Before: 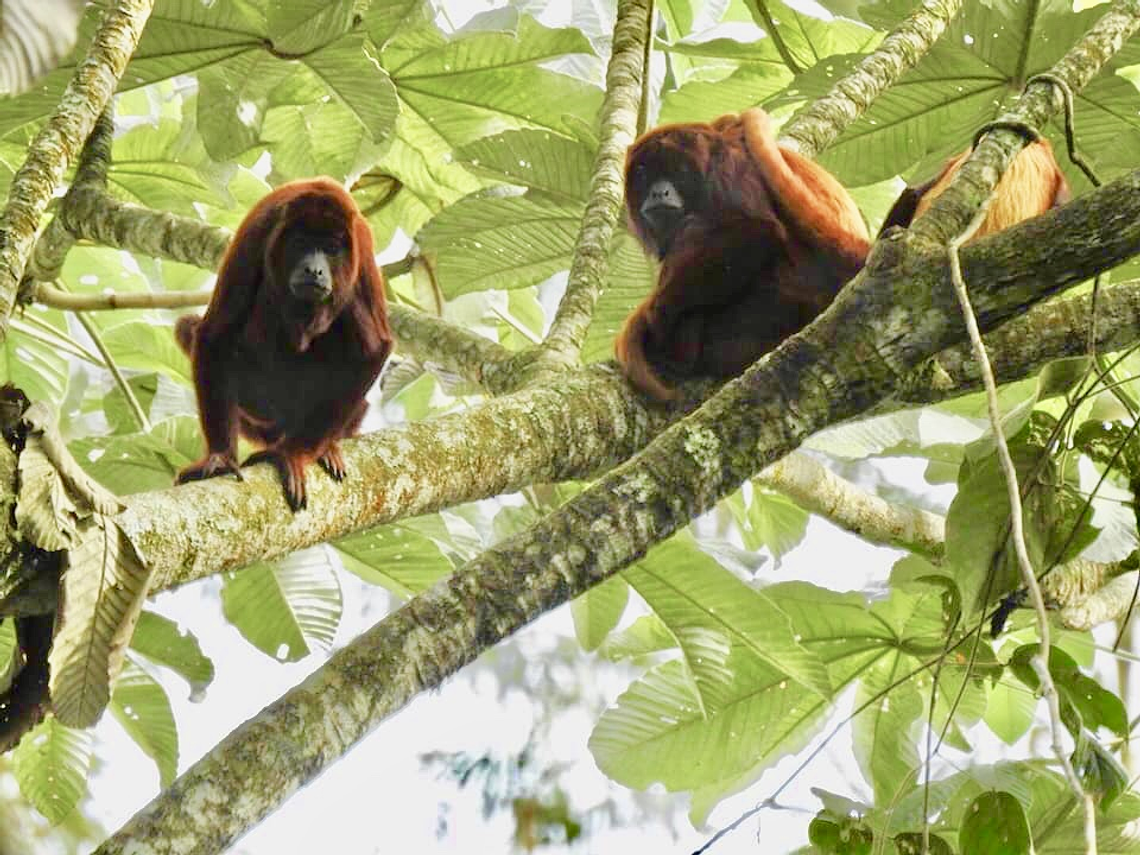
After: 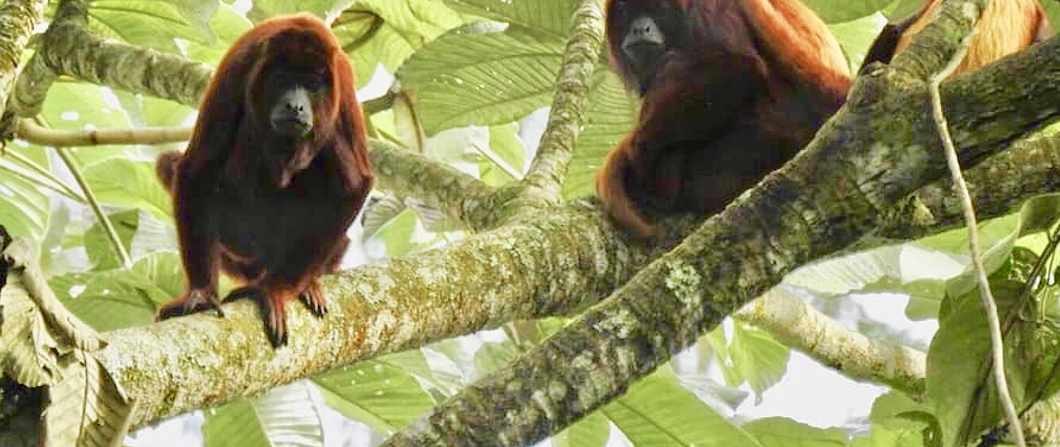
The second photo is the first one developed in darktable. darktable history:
tone equalizer: on, module defaults
crop: left 1.744%, top 19.225%, right 5.069%, bottom 28.357%
